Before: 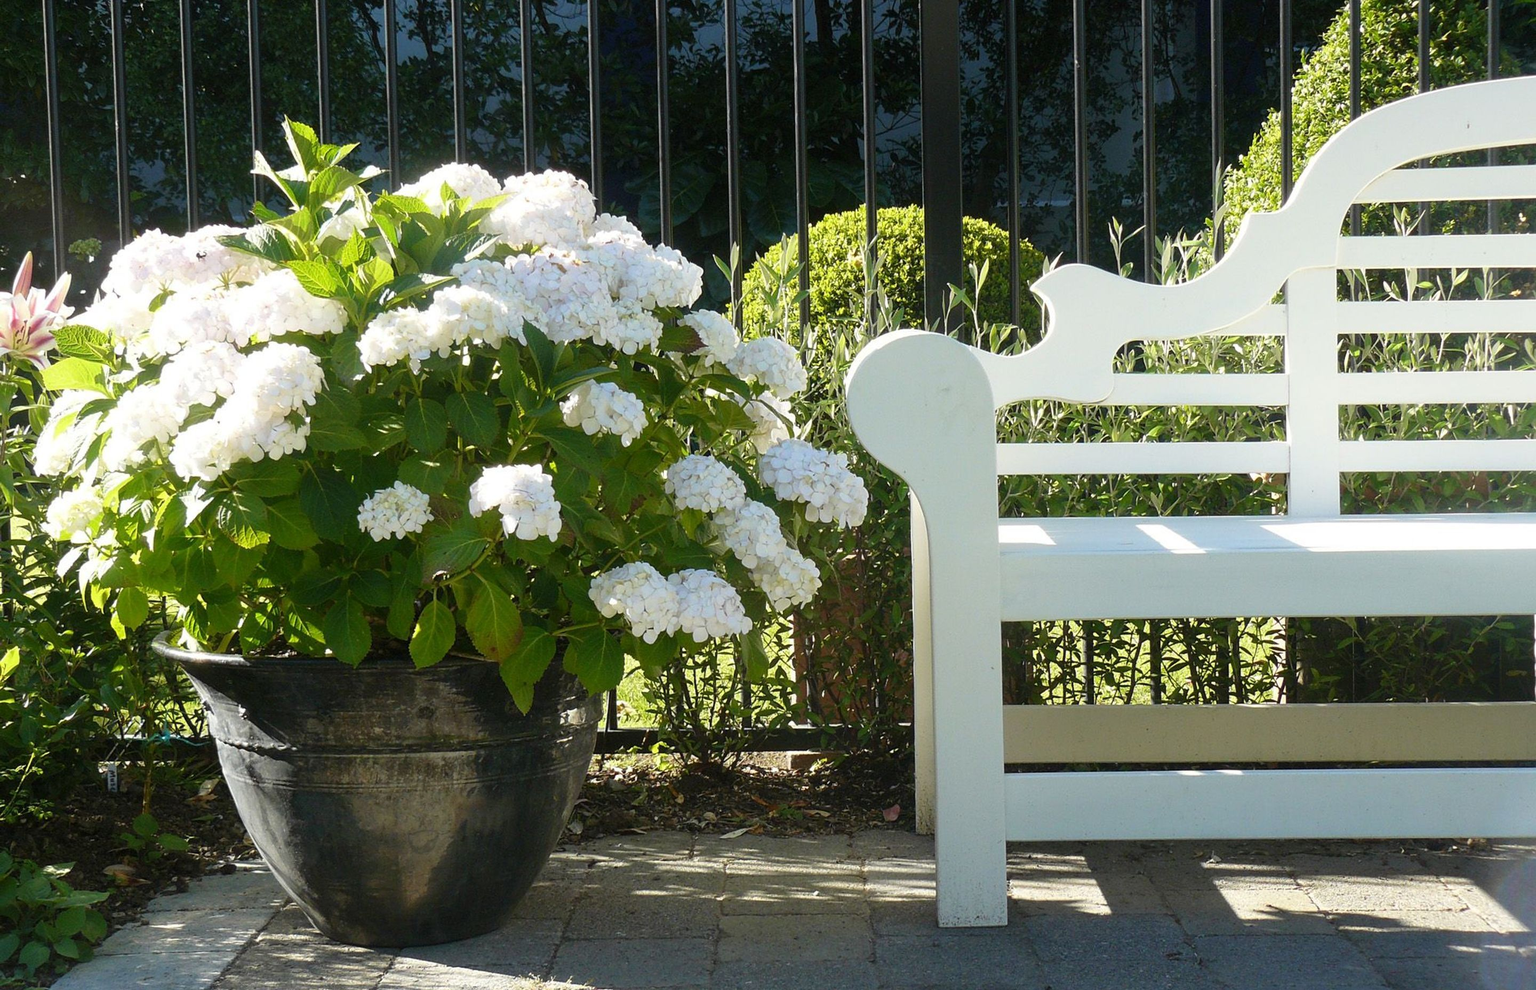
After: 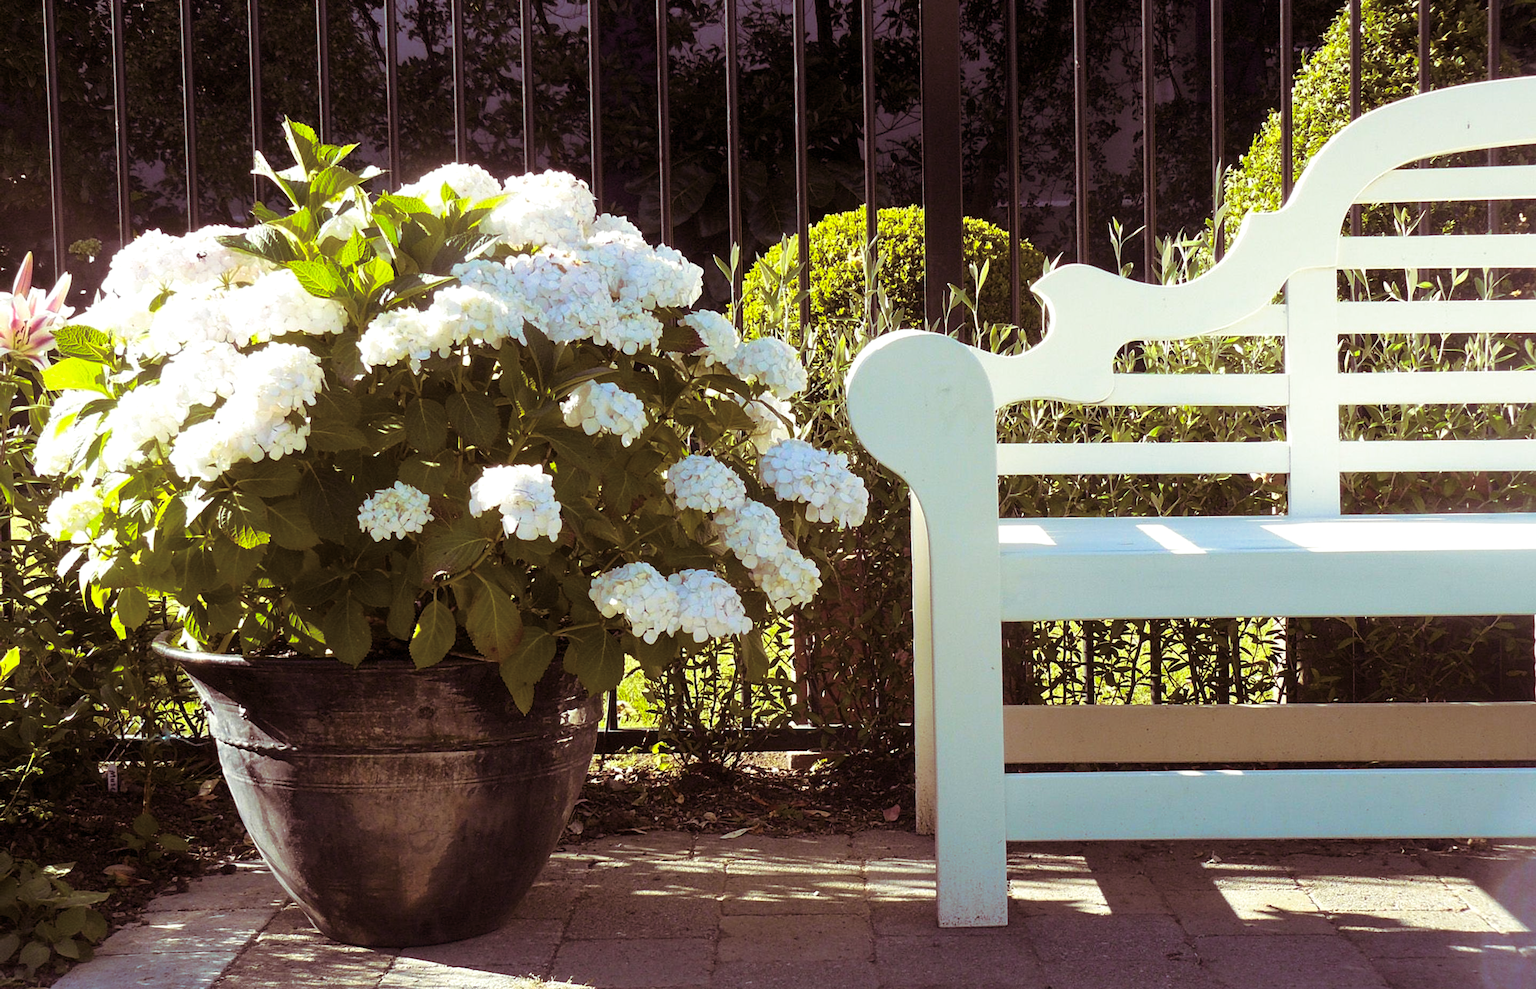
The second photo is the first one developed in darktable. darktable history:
split-toning: on, module defaults
exposure: black level correction 0.002, exposure 0.15 EV, compensate highlight preservation false
color balance rgb: perceptual saturation grading › global saturation 20%, global vibrance 20%
